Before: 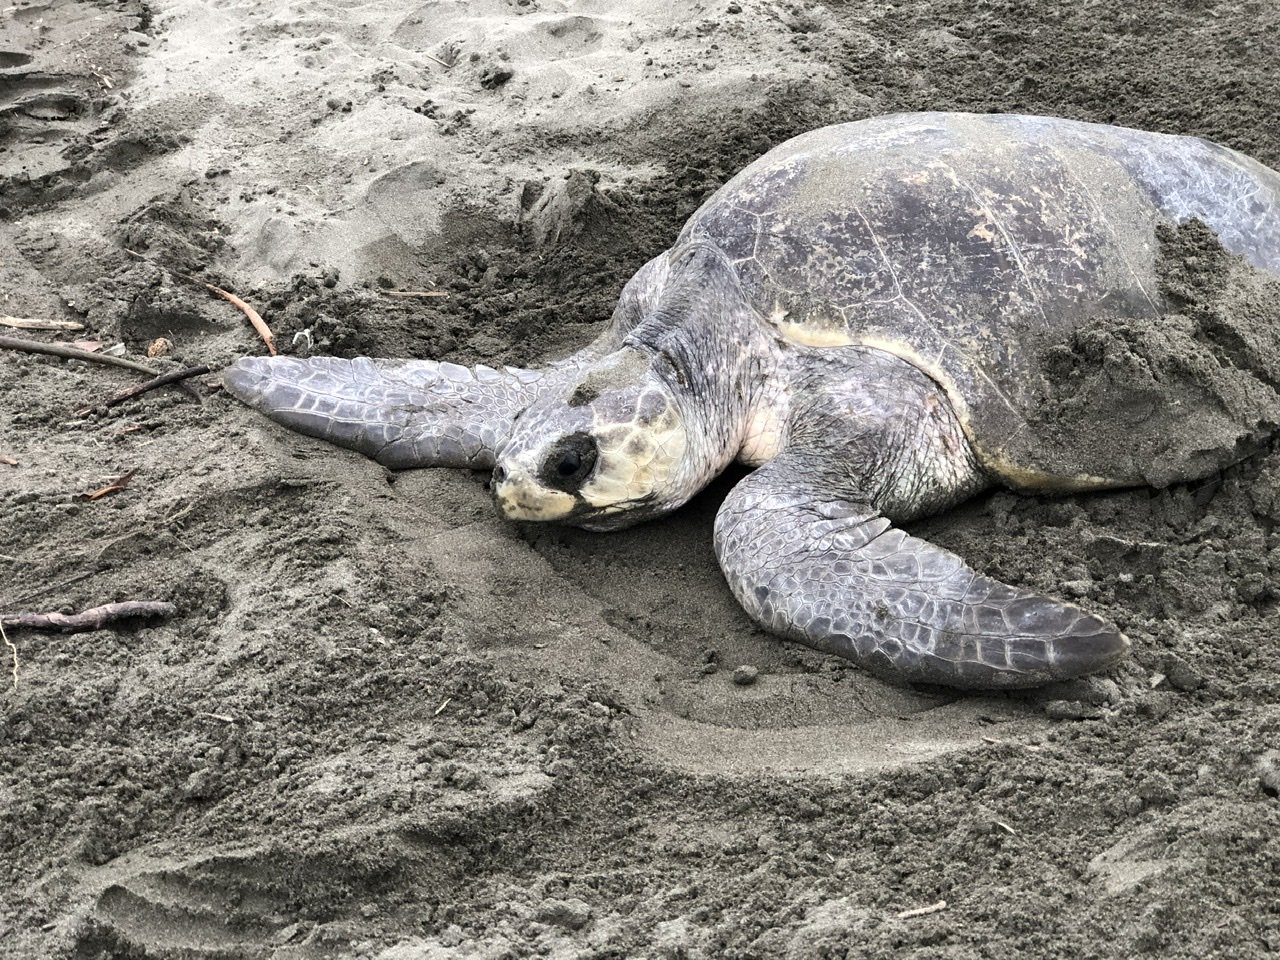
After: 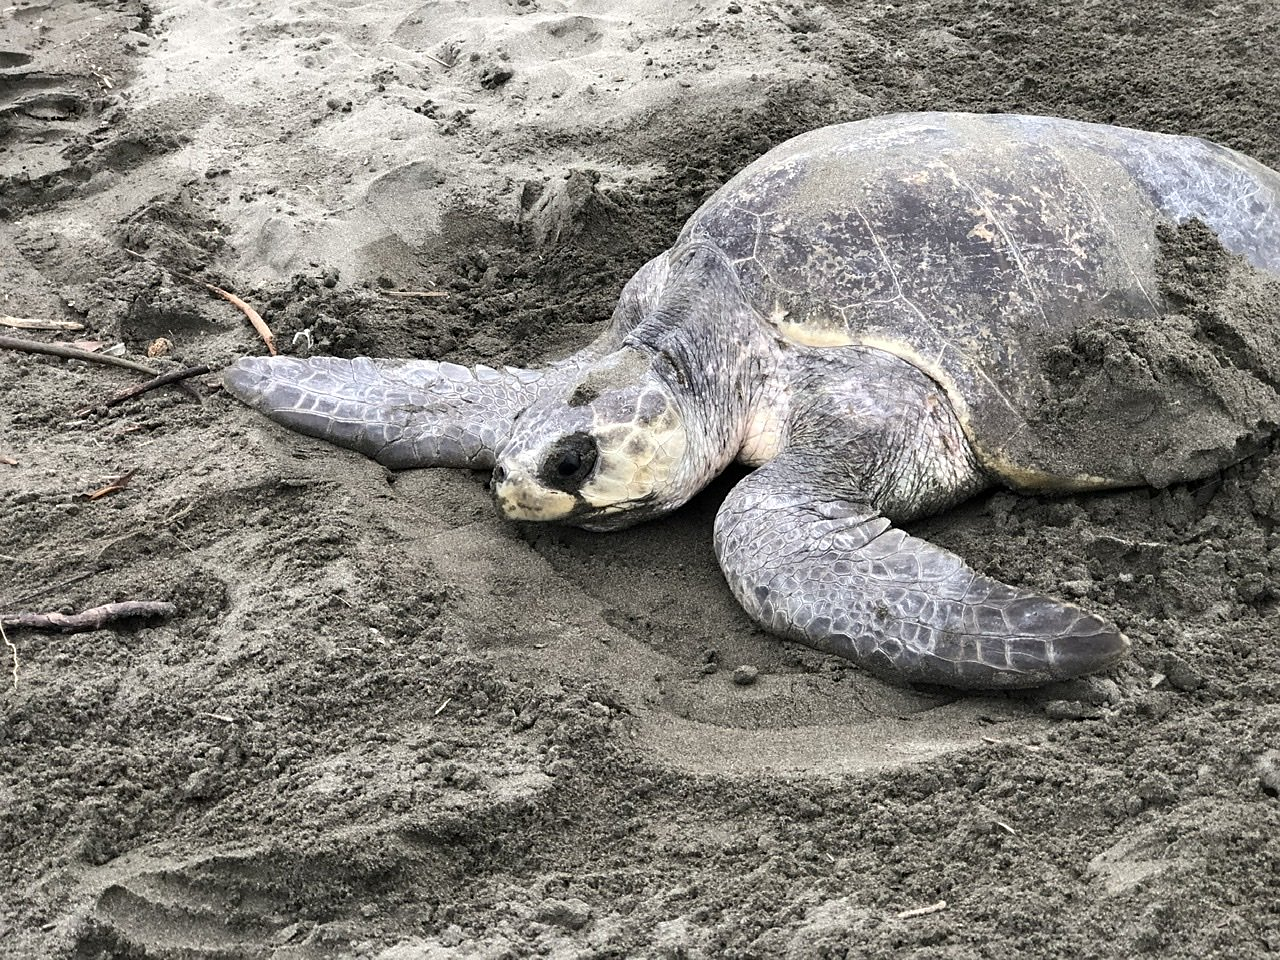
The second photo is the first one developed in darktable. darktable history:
sharpen: radius 1.227, amount 0.292, threshold 0.157
